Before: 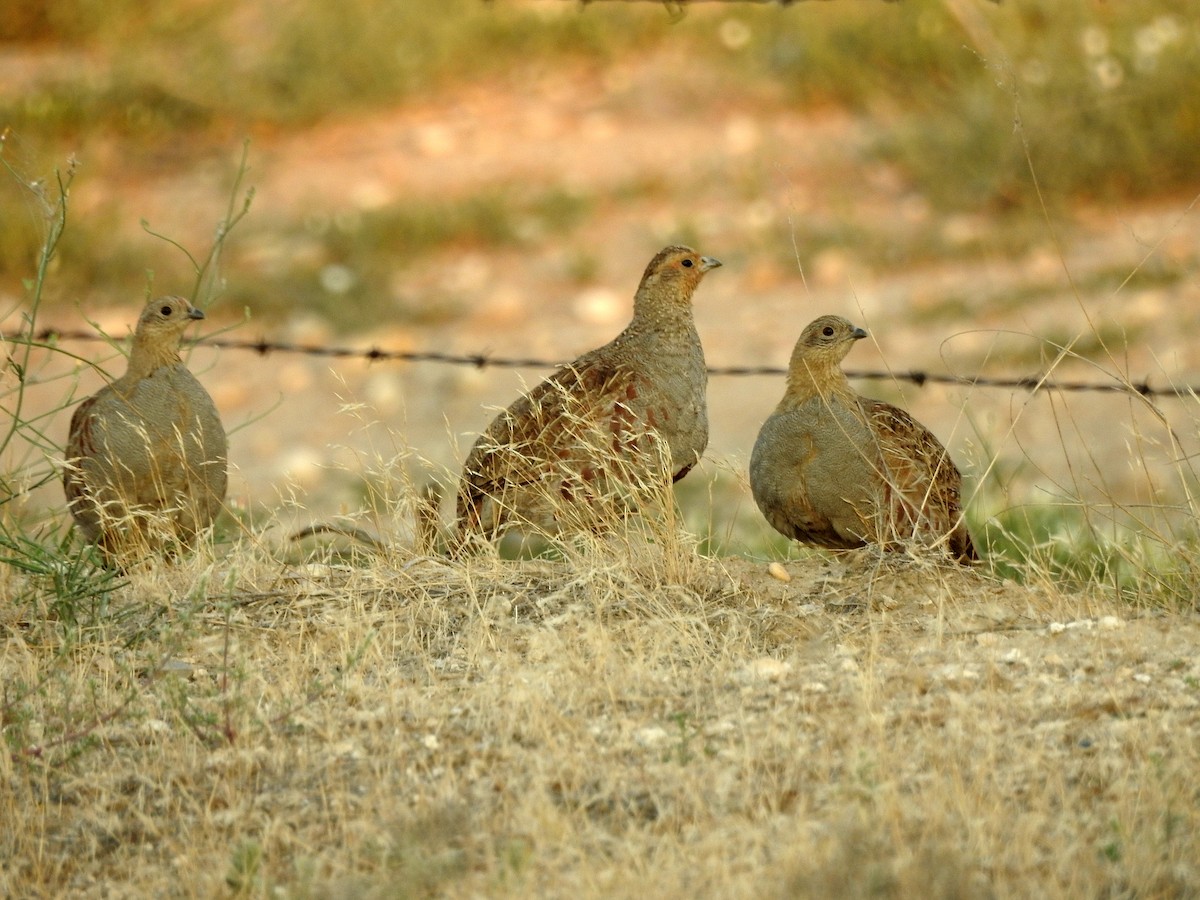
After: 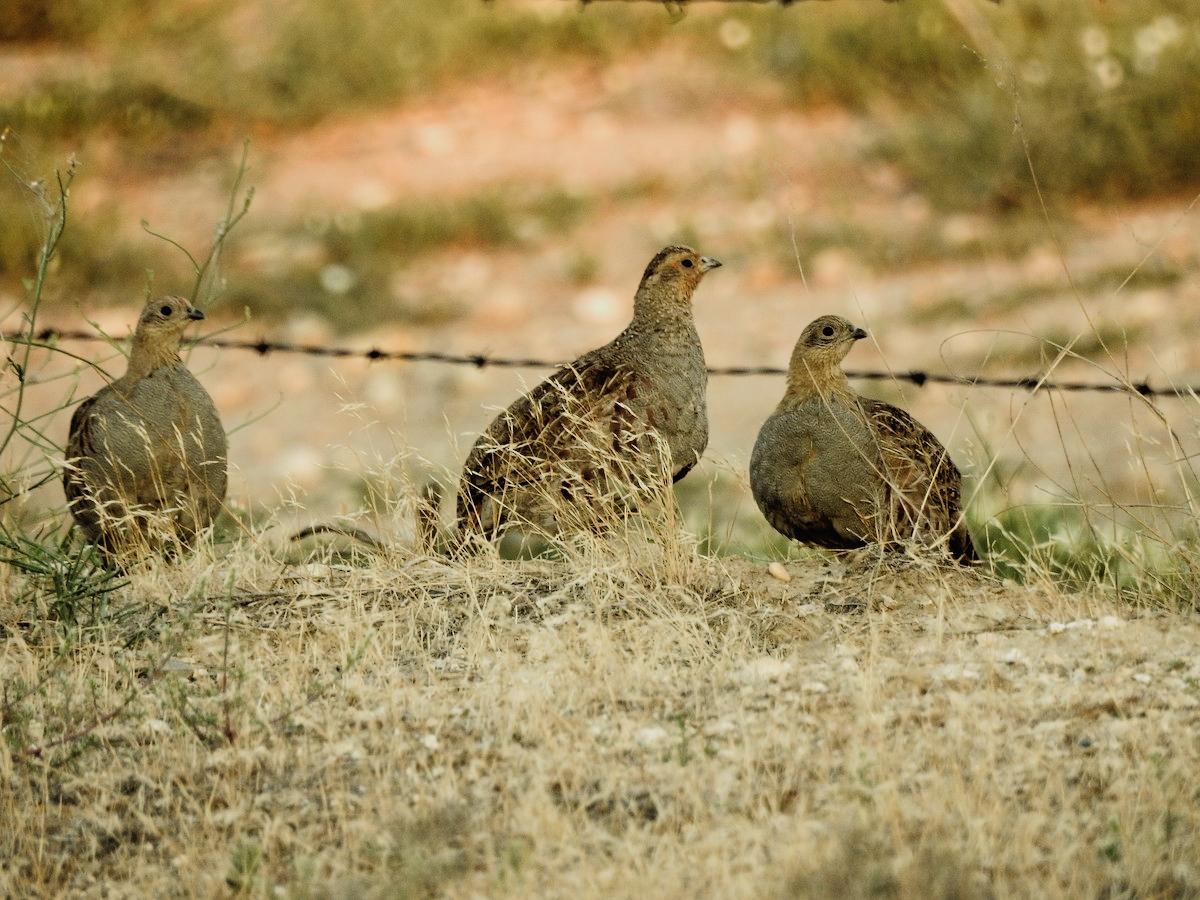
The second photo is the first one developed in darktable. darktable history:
tone curve: curves: ch0 [(0, 0) (0.003, 0.019) (0.011, 0.019) (0.025, 0.022) (0.044, 0.026) (0.069, 0.032) (0.1, 0.052) (0.136, 0.081) (0.177, 0.123) (0.224, 0.17) (0.277, 0.219) (0.335, 0.276) (0.399, 0.344) (0.468, 0.421) (0.543, 0.508) (0.623, 0.604) (0.709, 0.705) (0.801, 0.797) (0.898, 0.894) (1, 1)]
filmic rgb: black relative exposure -5.05 EV, white relative exposure 3.98 EV, threshold 3.02 EV, hardness 2.89, contrast 1.297, add noise in highlights 0.002, preserve chrominance luminance Y, color science v3 (2019), use custom middle-gray values true, contrast in highlights soft, enable highlight reconstruction true
